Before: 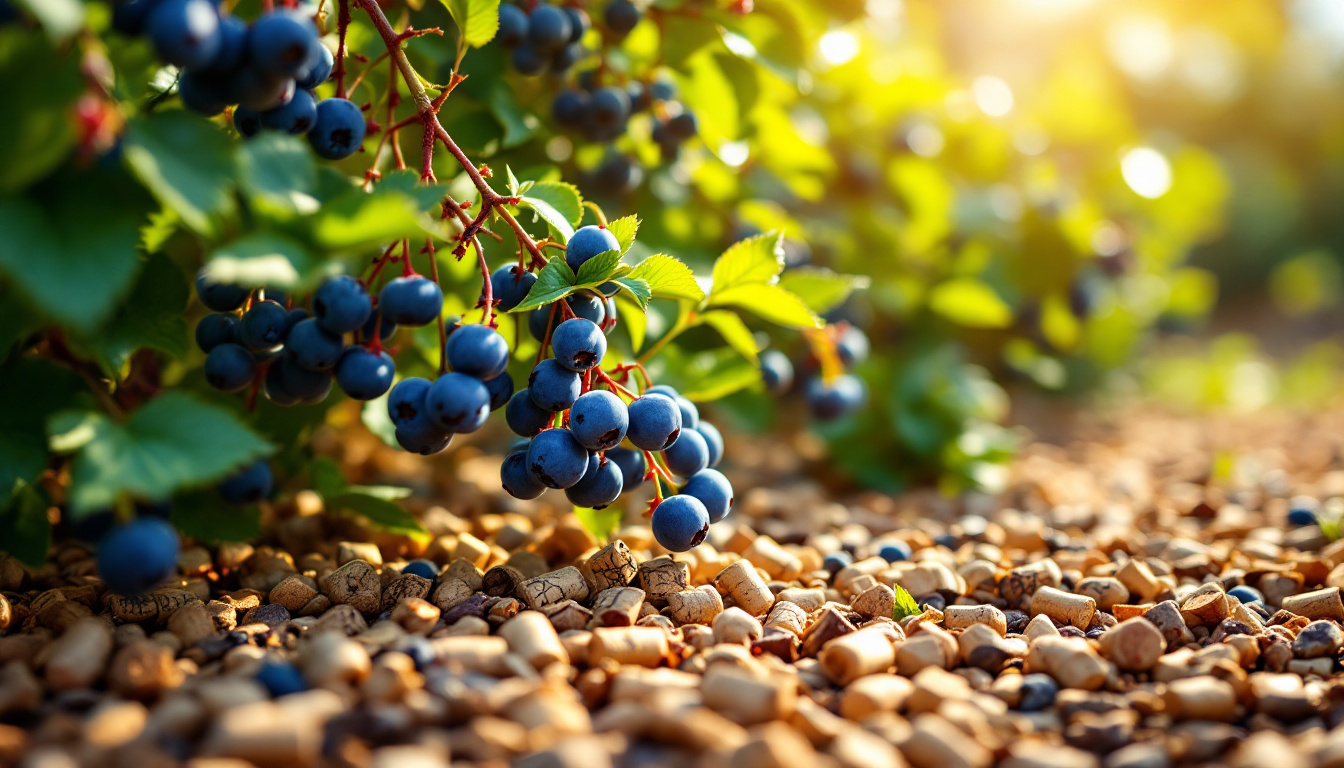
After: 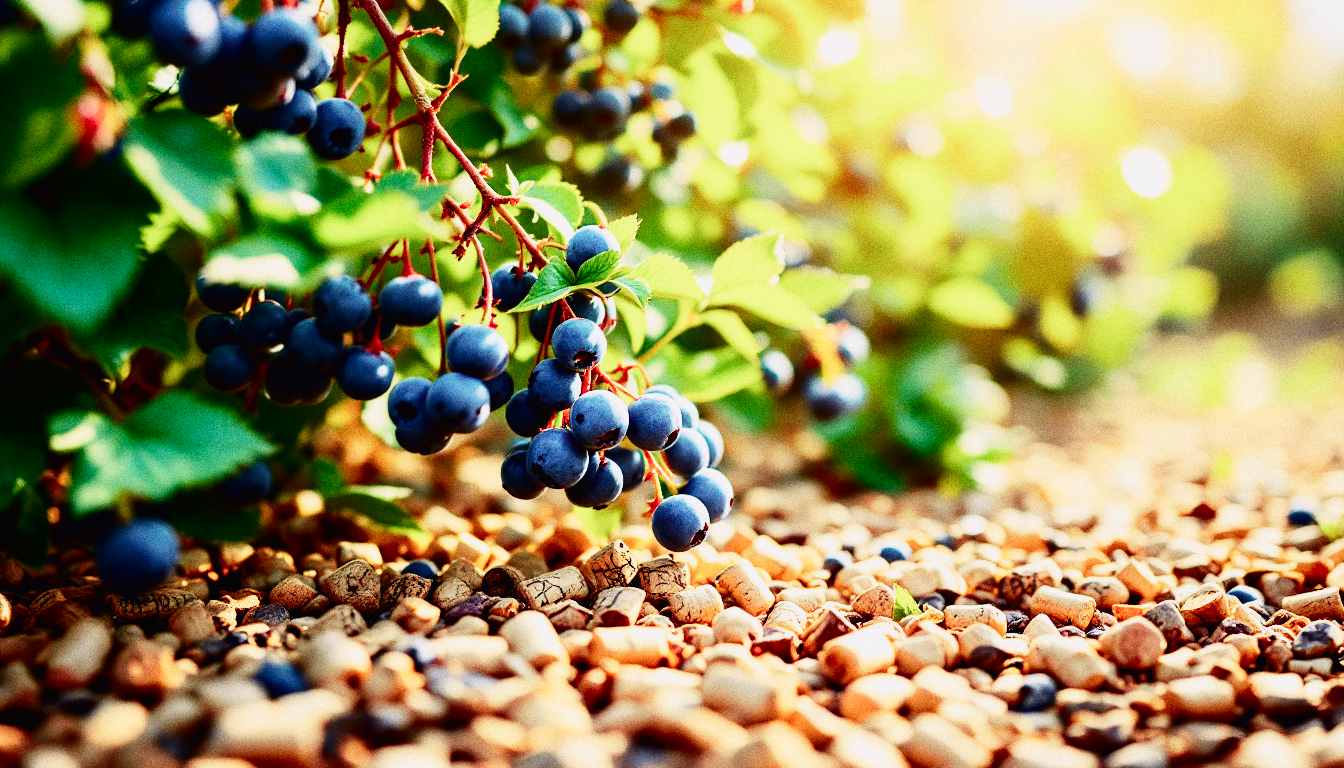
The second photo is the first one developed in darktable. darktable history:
grain: coarseness 11.82 ISO, strength 36.67%, mid-tones bias 74.17%
sigmoid: skew -0.2, preserve hue 0%, red attenuation 0.1, red rotation 0.035, green attenuation 0.1, green rotation -0.017, blue attenuation 0.15, blue rotation -0.052, base primaries Rec2020
exposure: black level correction 0.001, exposure 1.116 EV, compensate highlight preservation false
tone curve: curves: ch0 [(0, 0.011) (0.053, 0.026) (0.174, 0.115) (0.416, 0.417) (0.697, 0.758) (0.852, 0.902) (0.991, 0.981)]; ch1 [(0, 0) (0.264, 0.22) (0.407, 0.373) (0.463, 0.457) (0.492, 0.5) (0.512, 0.511) (0.54, 0.543) (0.585, 0.617) (0.659, 0.686) (0.78, 0.8) (1, 1)]; ch2 [(0, 0) (0.438, 0.449) (0.473, 0.469) (0.503, 0.5) (0.523, 0.534) (0.562, 0.591) (0.612, 0.627) (0.701, 0.707) (1, 1)], color space Lab, independent channels, preserve colors none
